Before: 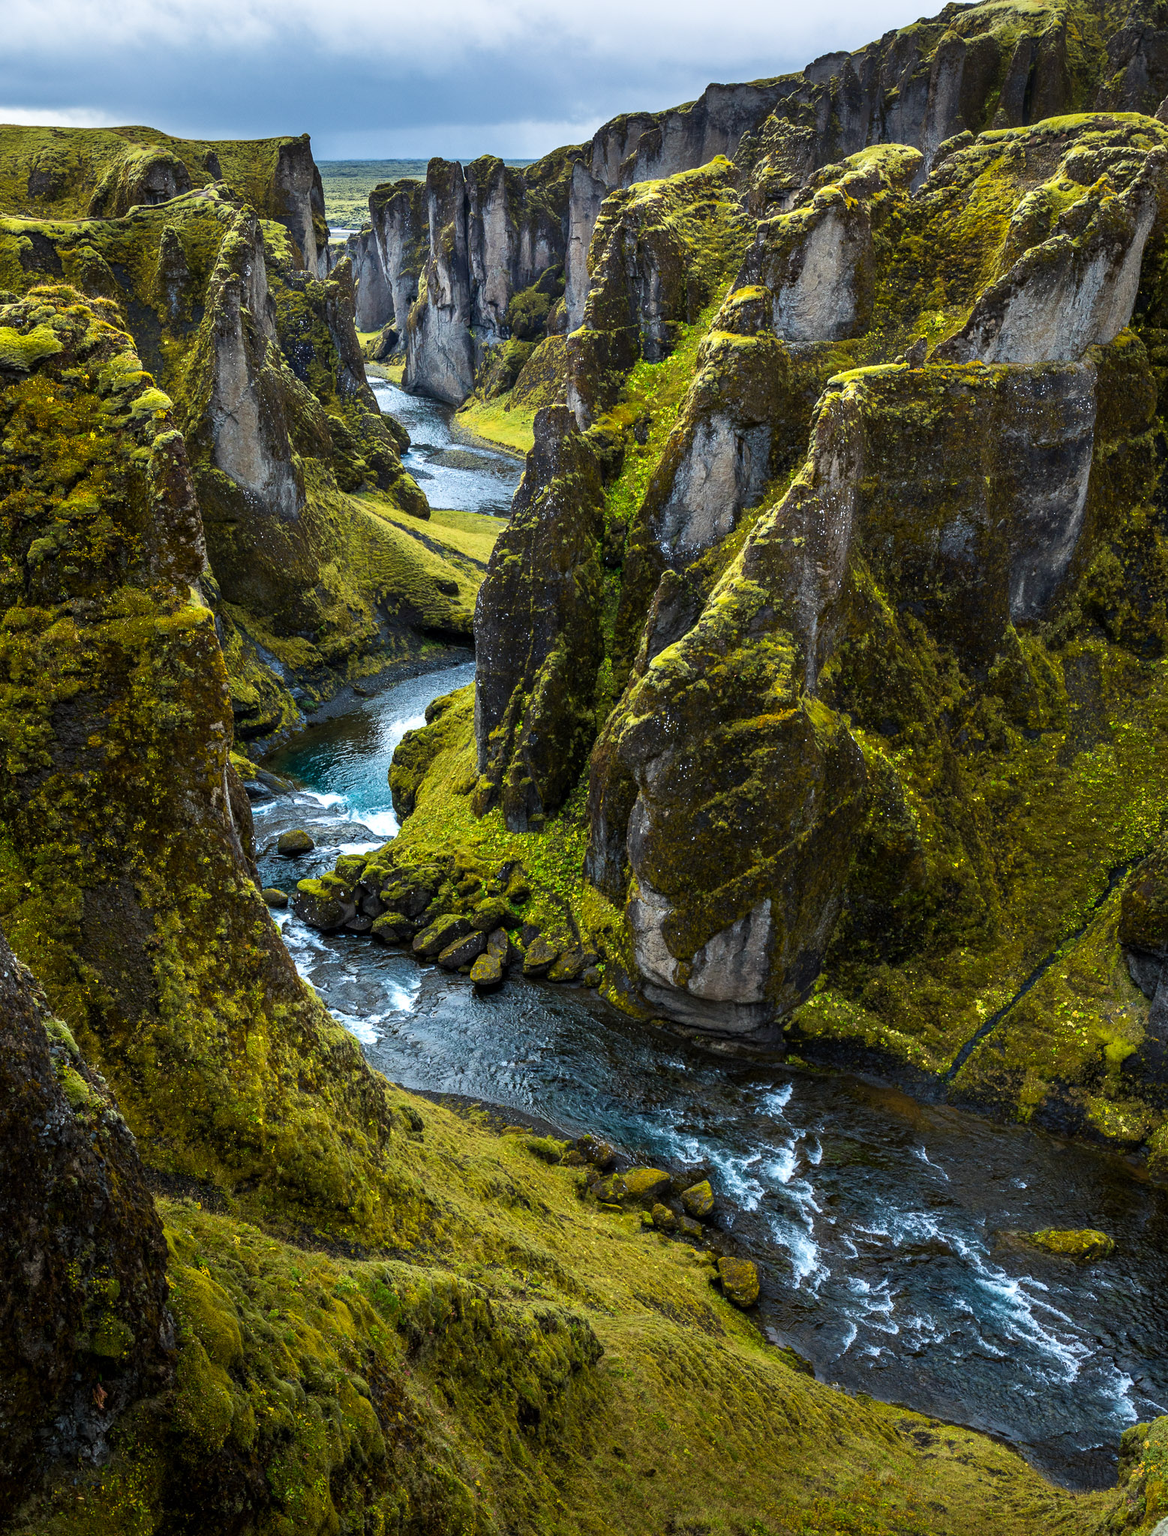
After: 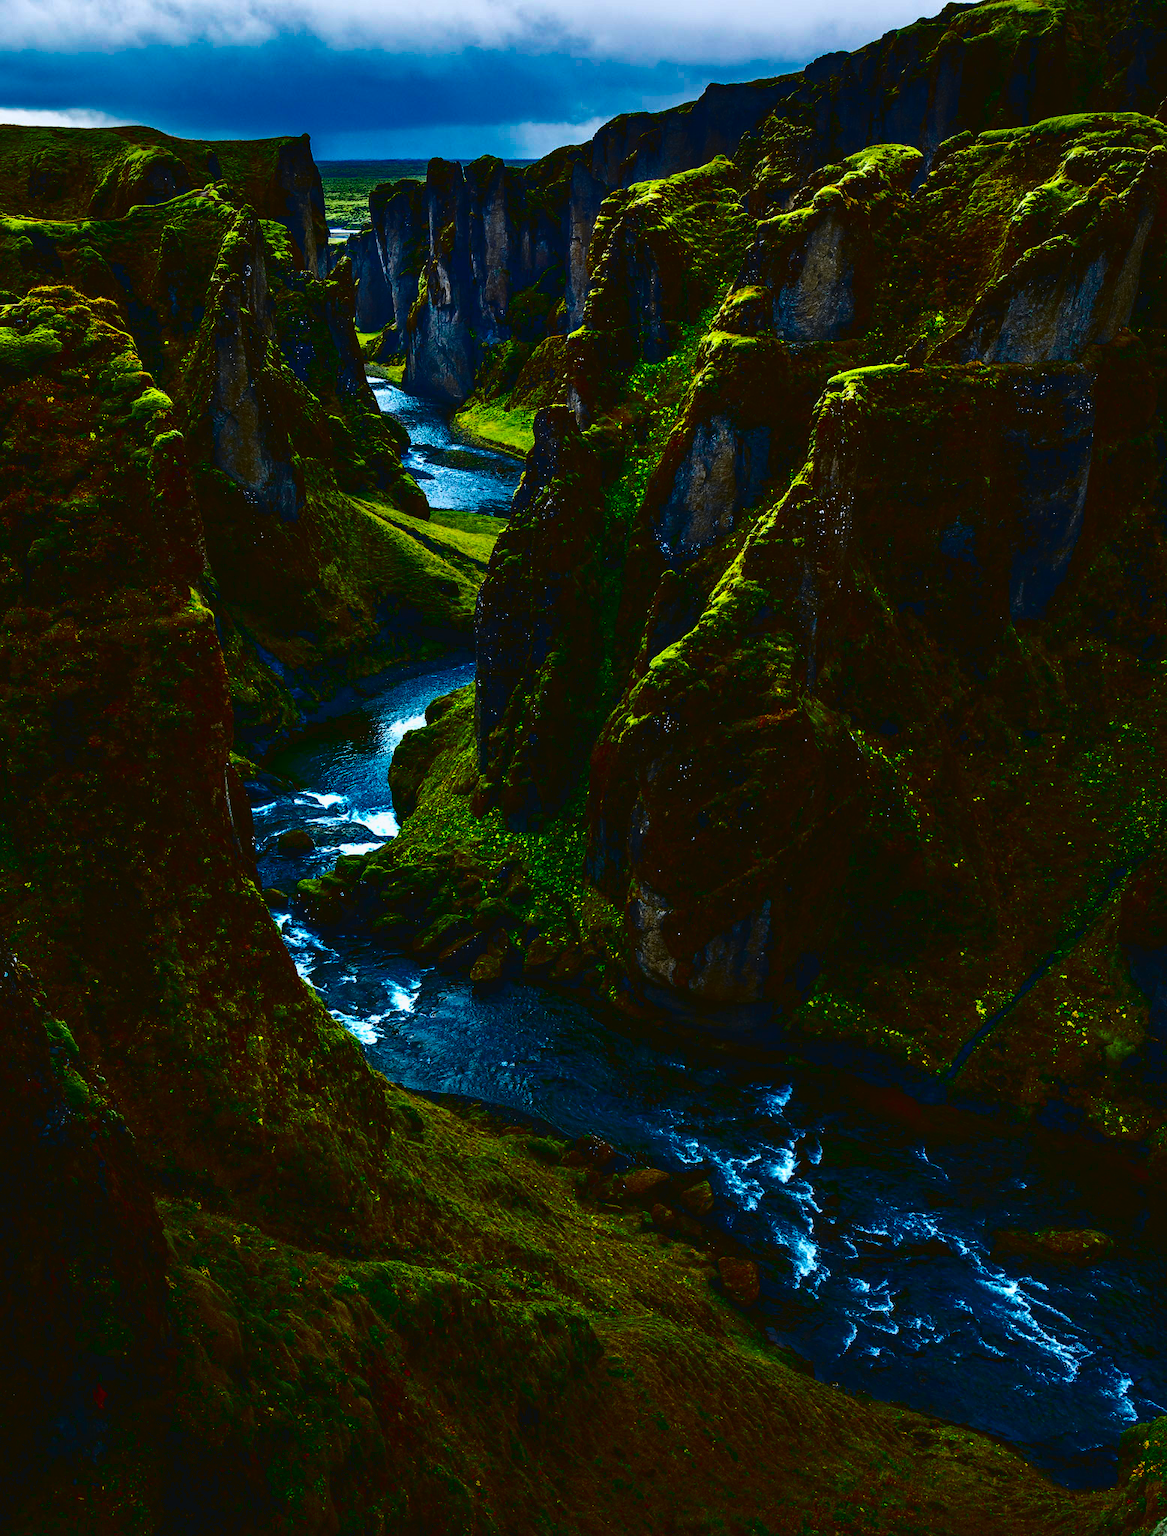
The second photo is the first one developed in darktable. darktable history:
tone curve: curves: ch0 [(0, 0.039) (0.104, 0.103) (0.273, 0.267) (0.448, 0.487) (0.704, 0.761) (0.886, 0.922) (0.994, 0.971)]; ch1 [(0, 0) (0.335, 0.298) (0.446, 0.413) (0.485, 0.487) (0.515, 0.503) (0.566, 0.563) (0.641, 0.655) (1, 1)]; ch2 [(0, 0) (0.314, 0.301) (0.421, 0.411) (0.502, 0.494) (0.528, 0.54) (0.557, 0.559) (0.612, 0.605) (0.722, 0.686) (1, 1)], color space Lab, independent channels, preserve colors none
tone equalizer: smoothing diameter 24.89%, edges refinement/feathering 14.7, preserve details guided filter
contrast brightness saturation: brightness -0.98, saturation 0.99
